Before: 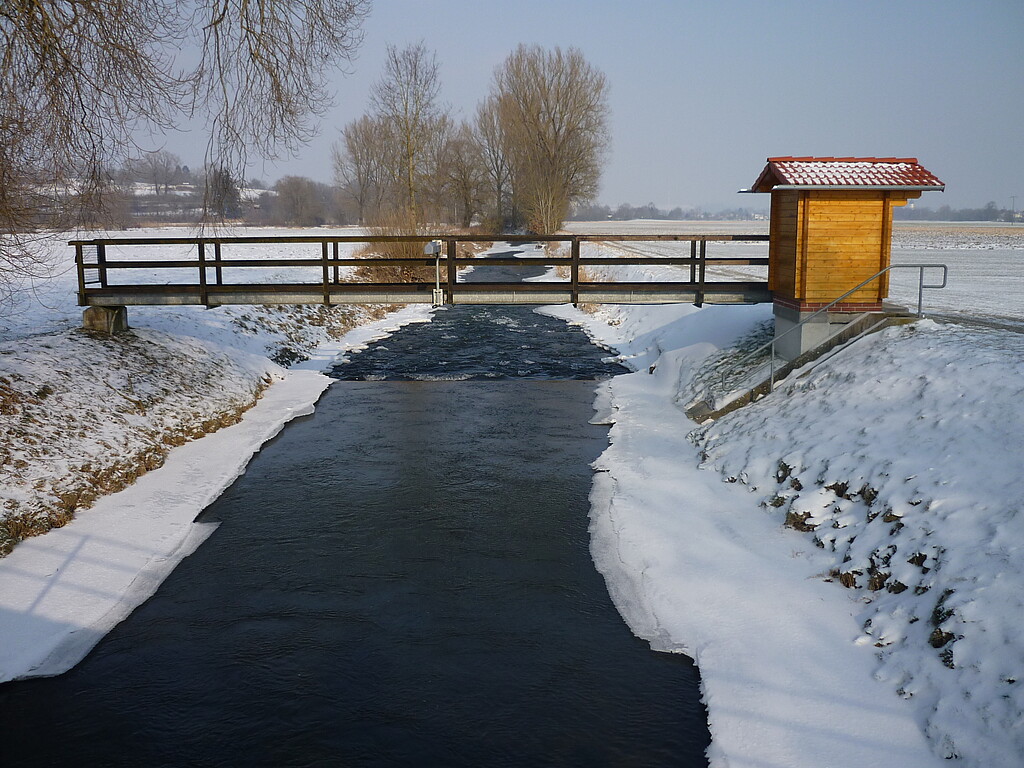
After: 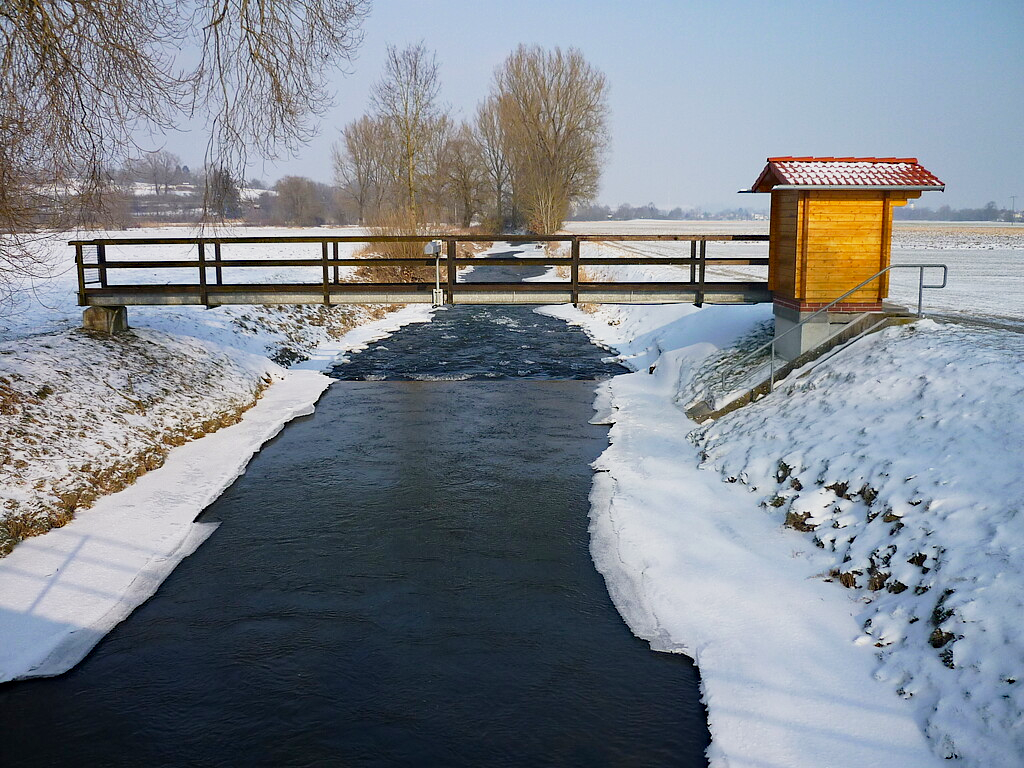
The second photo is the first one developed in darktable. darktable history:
base curve: curves: ch0 [(0, 0) (0.088, 0.125) (0.176, 0.251) (0.354, 0.501) (0.613, 0.749) (1, 0.877)], preserve colors none
haze removal: adaptive false
contrast brightness saturation: saturation 0.096
exposure: compensate exposure bias true, compensate highlight preservation false
